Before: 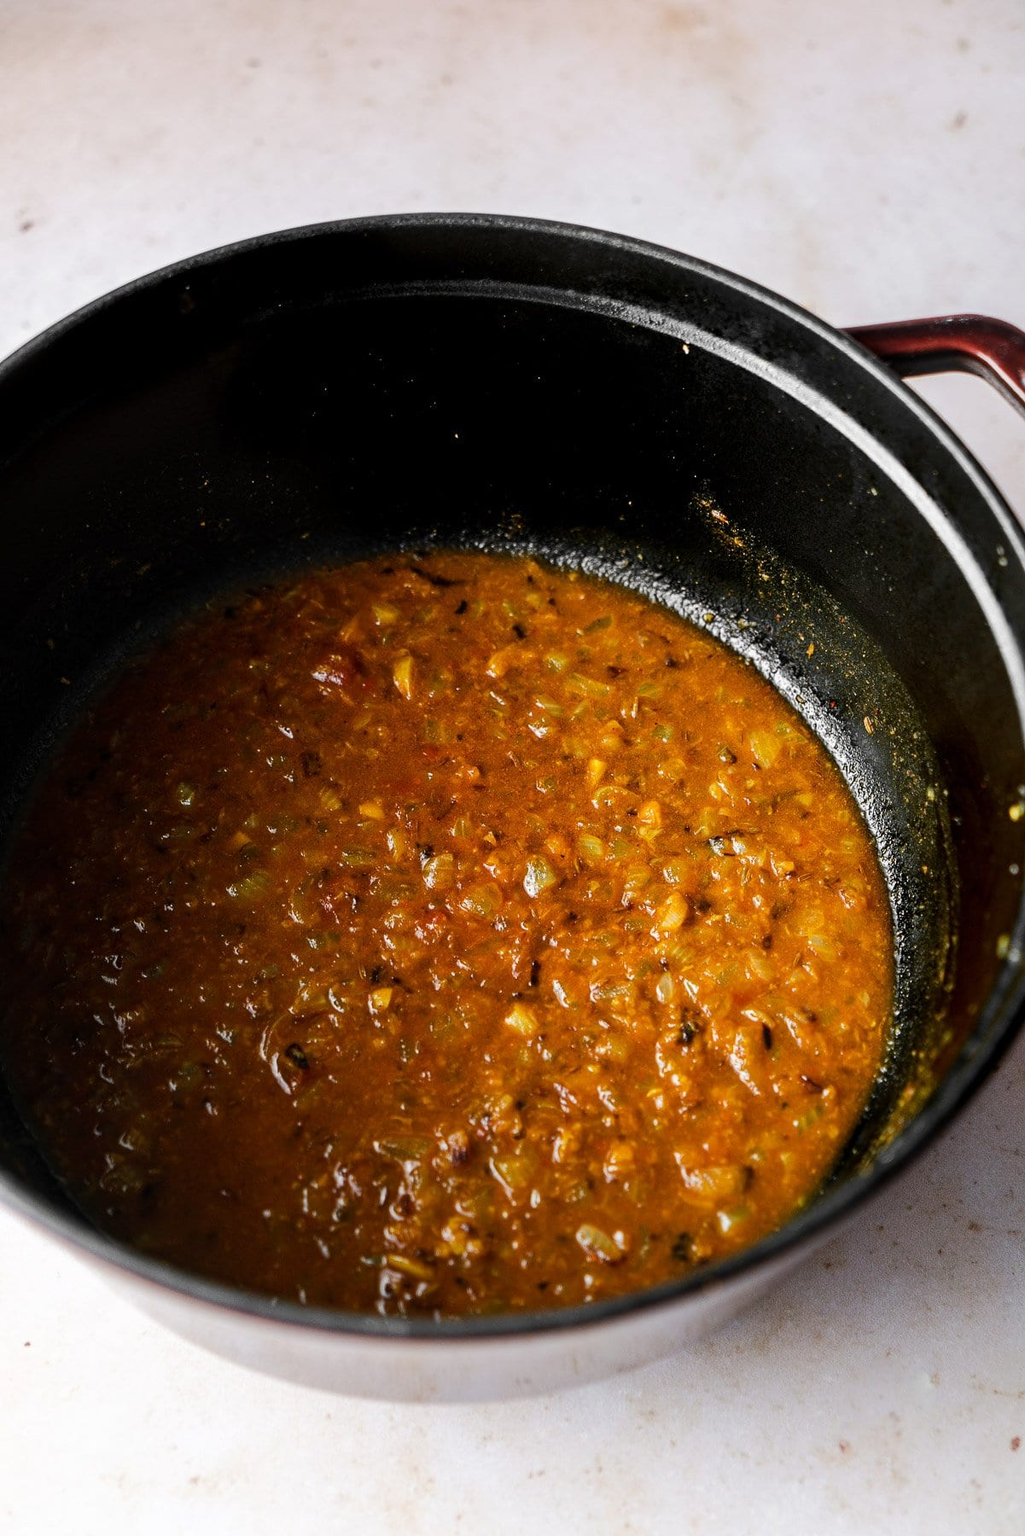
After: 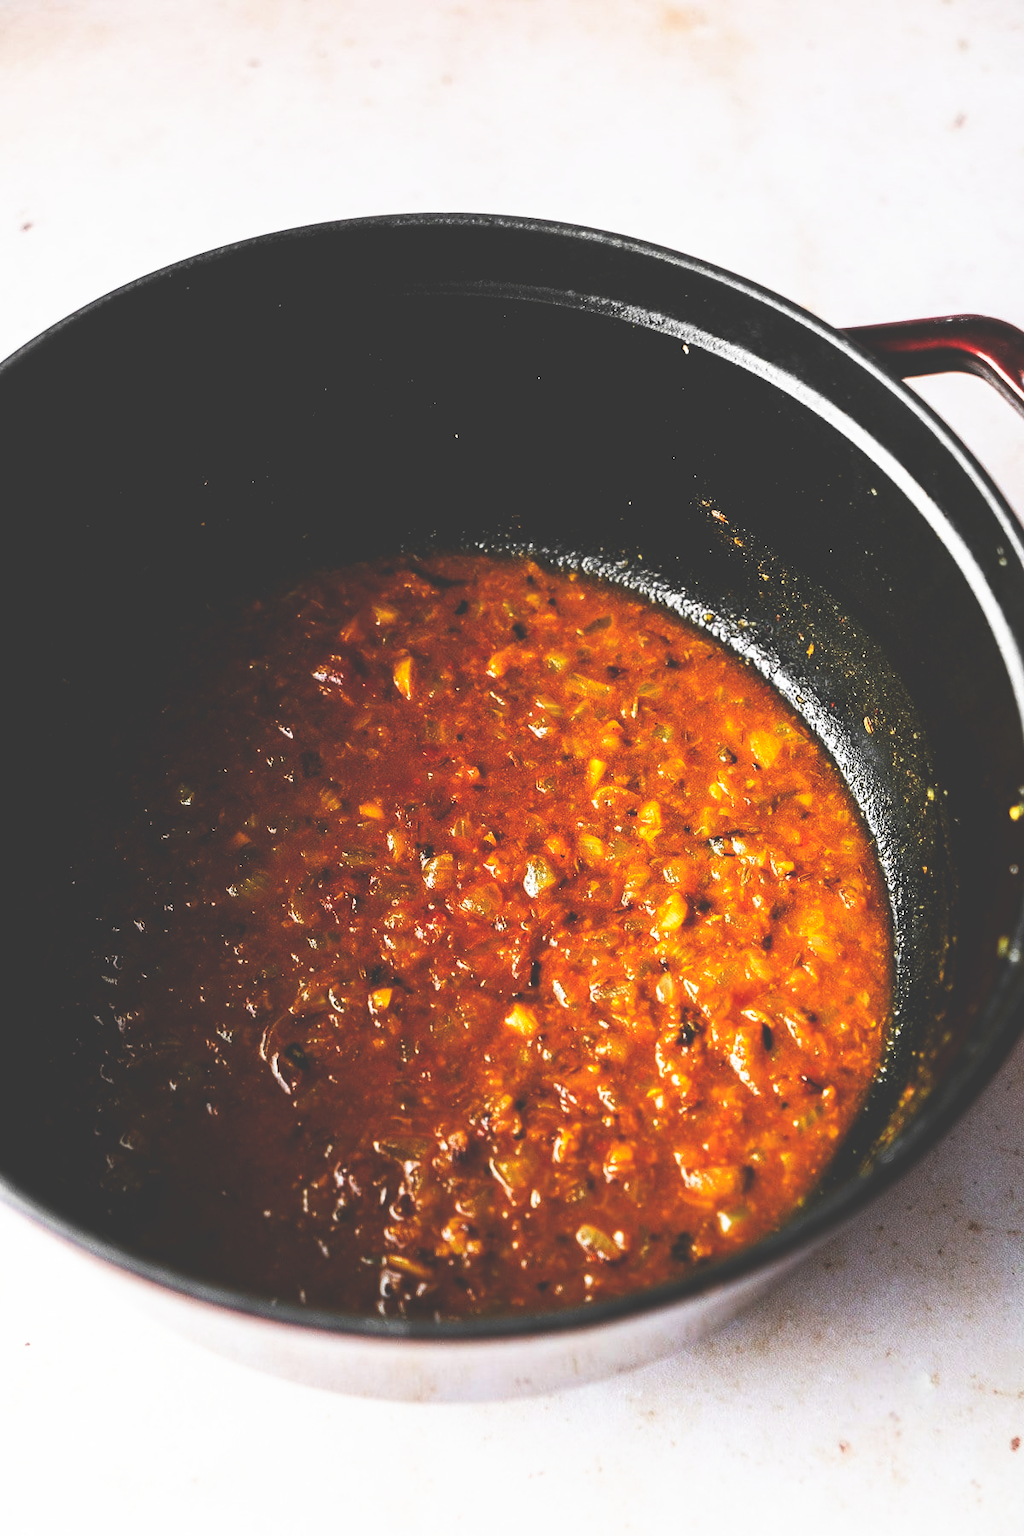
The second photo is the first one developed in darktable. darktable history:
base curve: curves: ch0 [(0, 0.036) (0.007, 0.037) (0.604, 0.887) (1, 1)], preserve colors none
